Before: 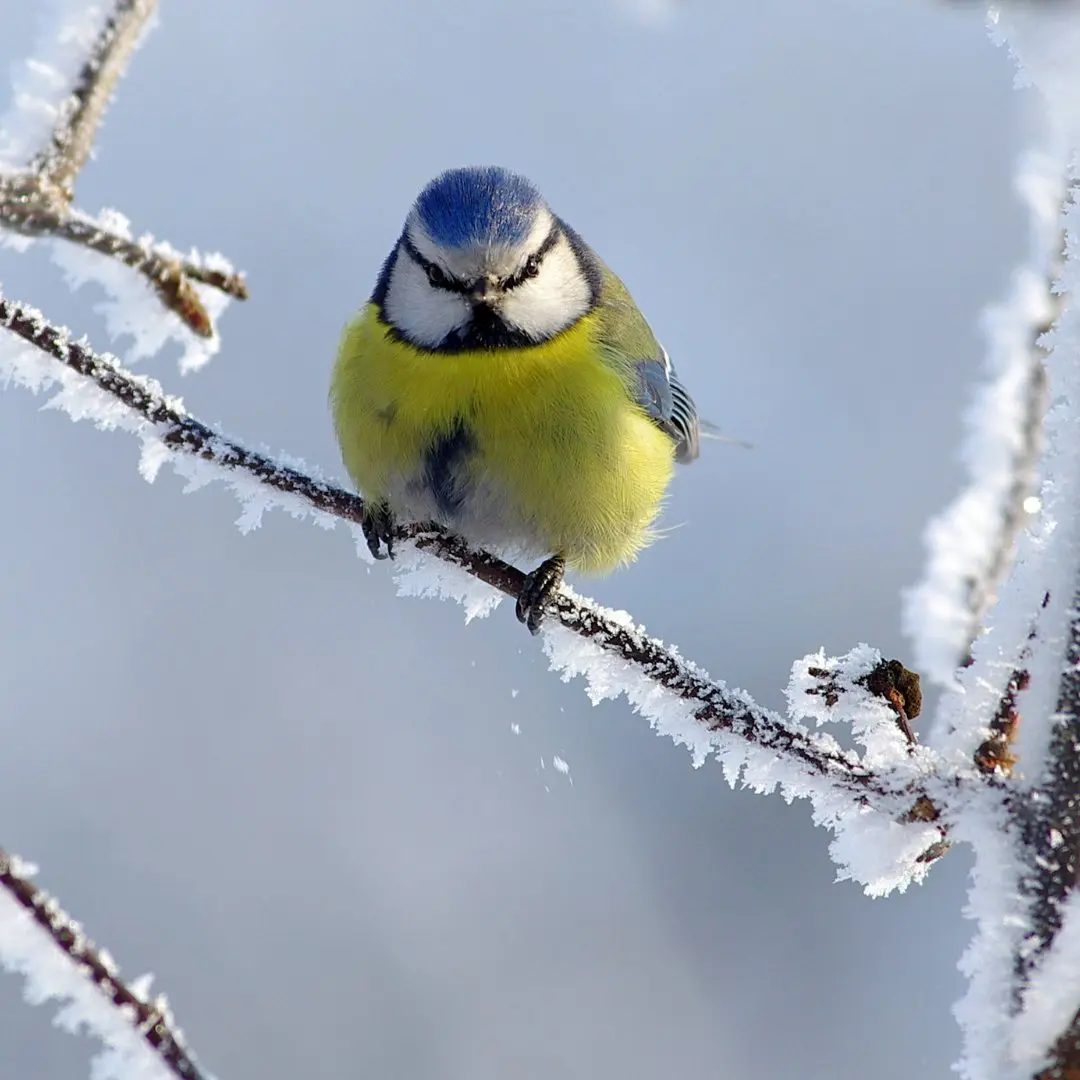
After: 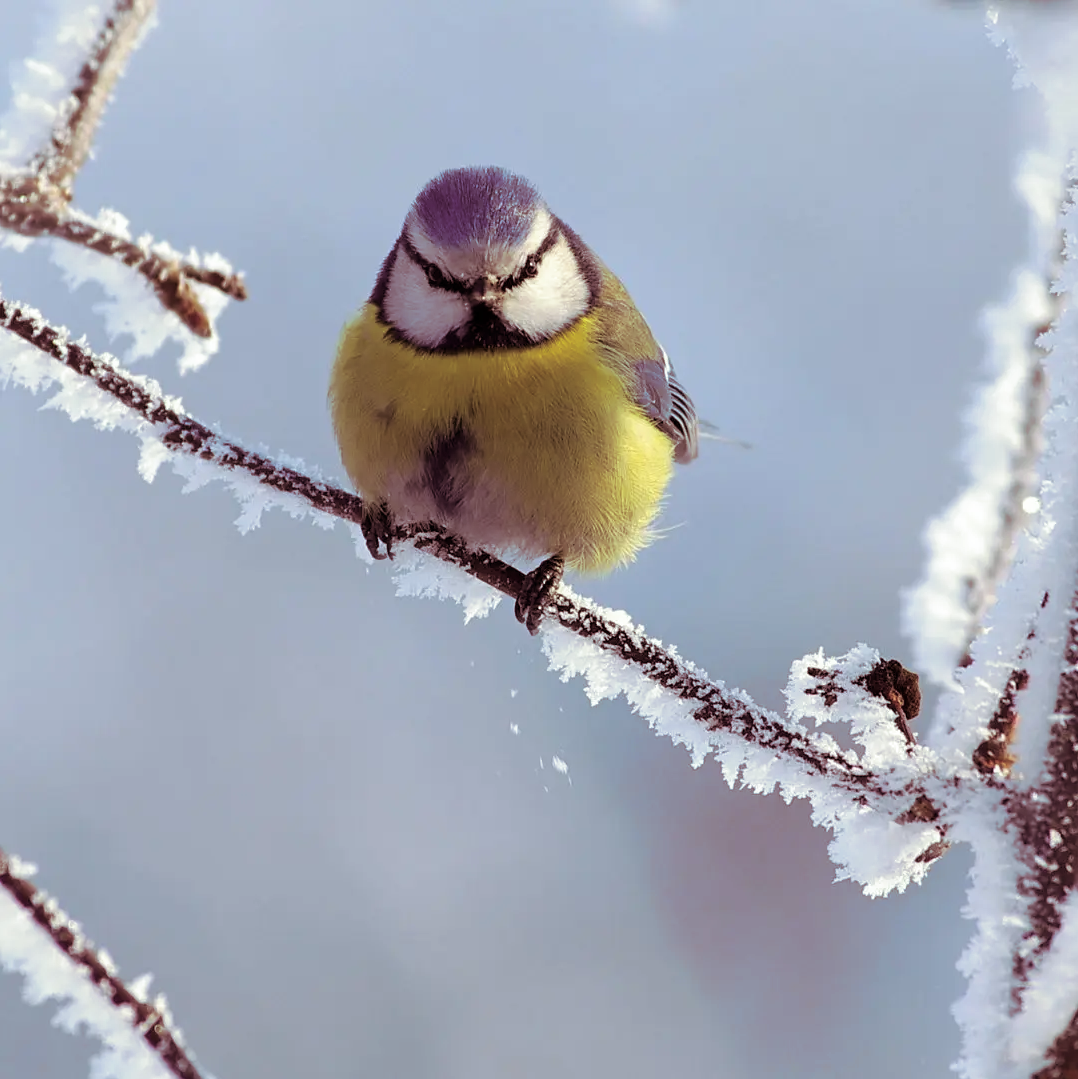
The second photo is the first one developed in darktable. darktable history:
crop and rotate: left 0.126%
split-toning: on, module defaults
